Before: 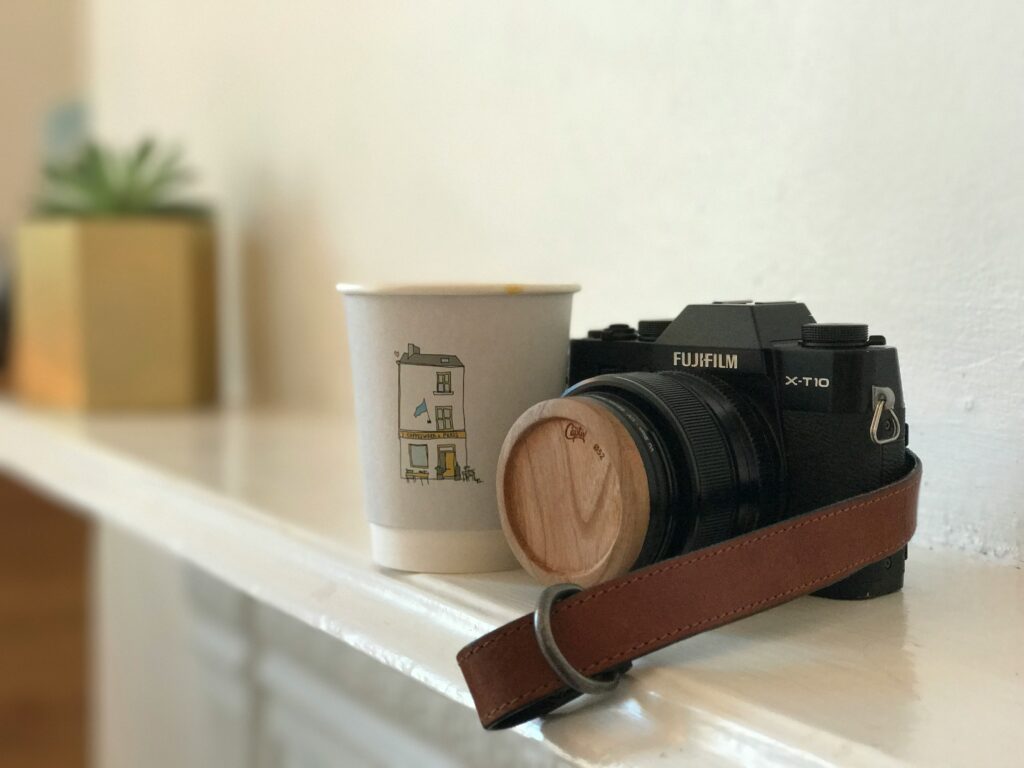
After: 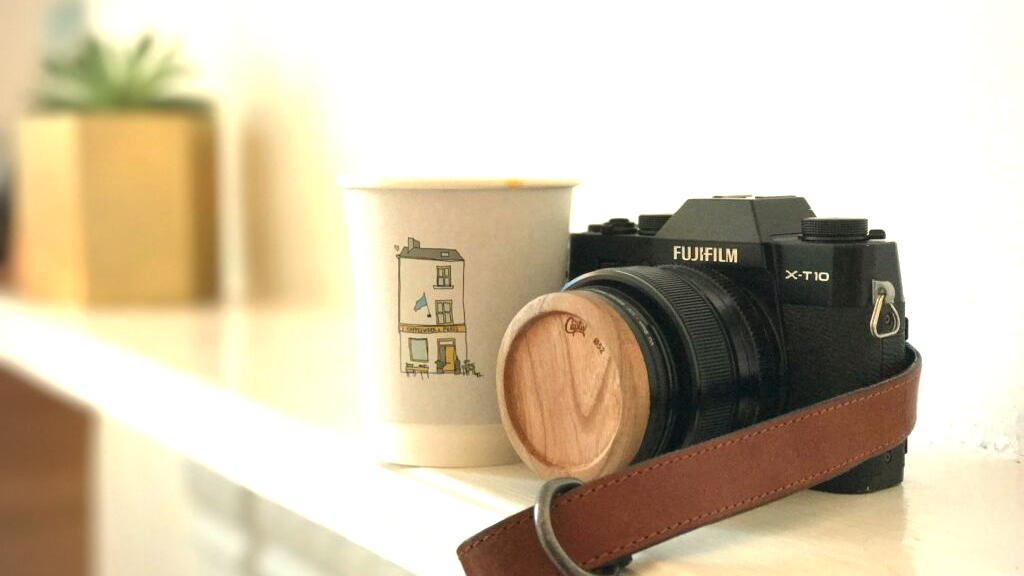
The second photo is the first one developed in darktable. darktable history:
local contrast: mode bilateral grid, contrast 15, coarseness 36, detail 105%, midtone range 0.2
white balance: red 1.029, blue 0.92
exposure: black level correction 0, exposure 1.1 EV, compensate exposure bias true, compensate highlight preservation false
vignetting: fall-off radius 60.92%
crop: top 13.819%, bottom 11.169%
